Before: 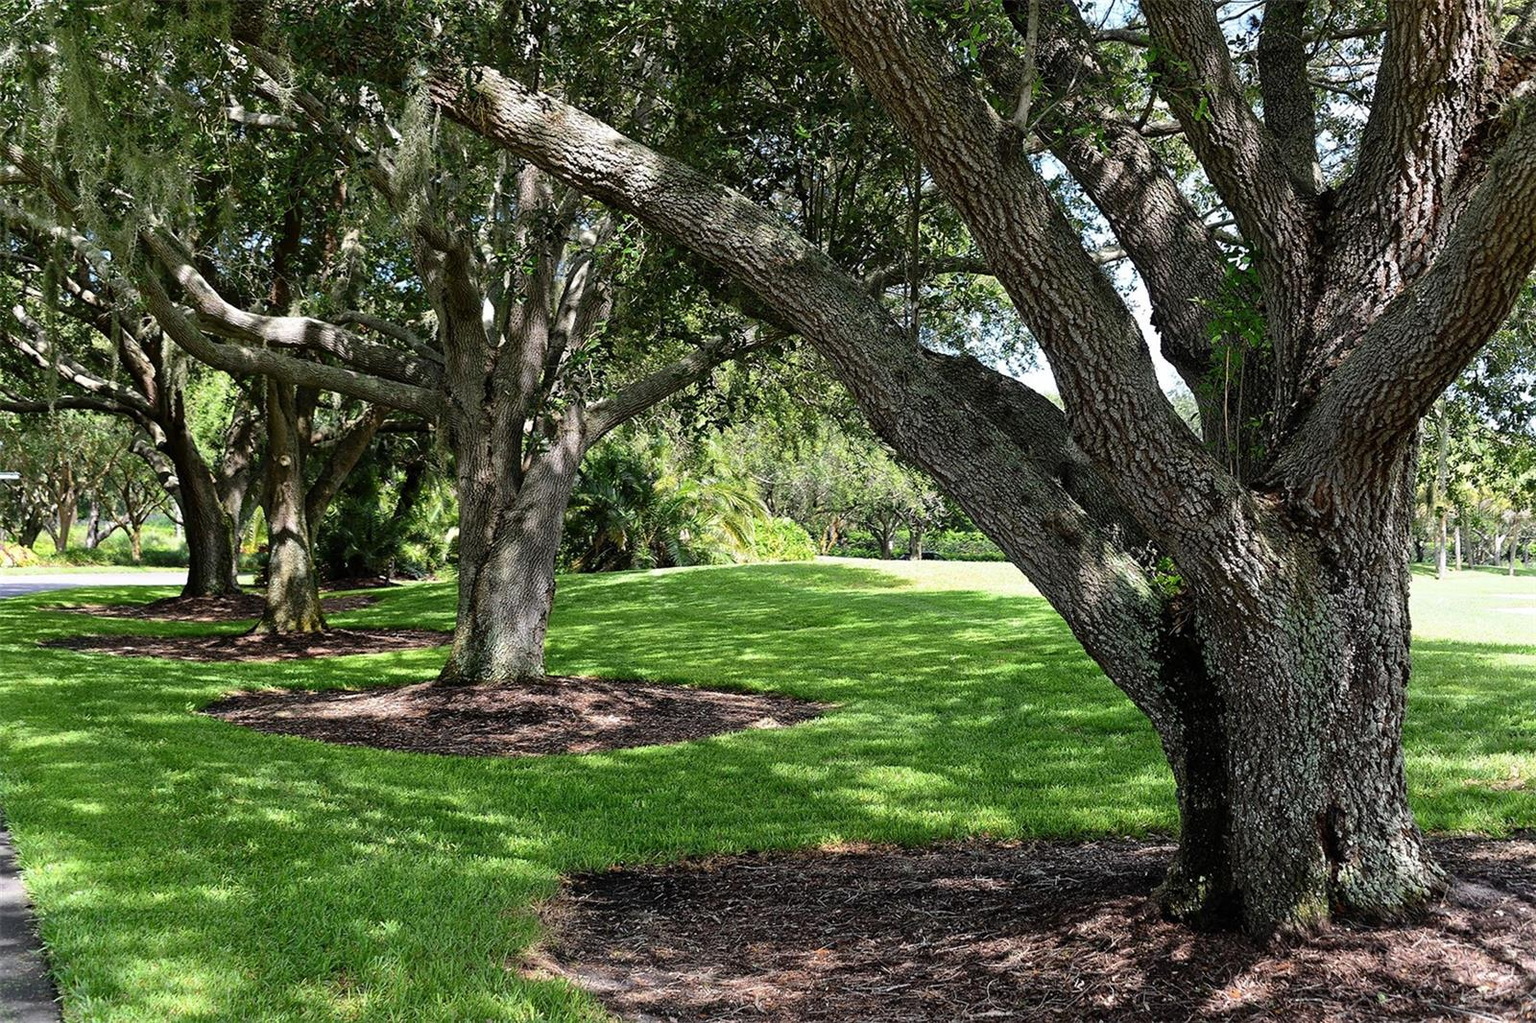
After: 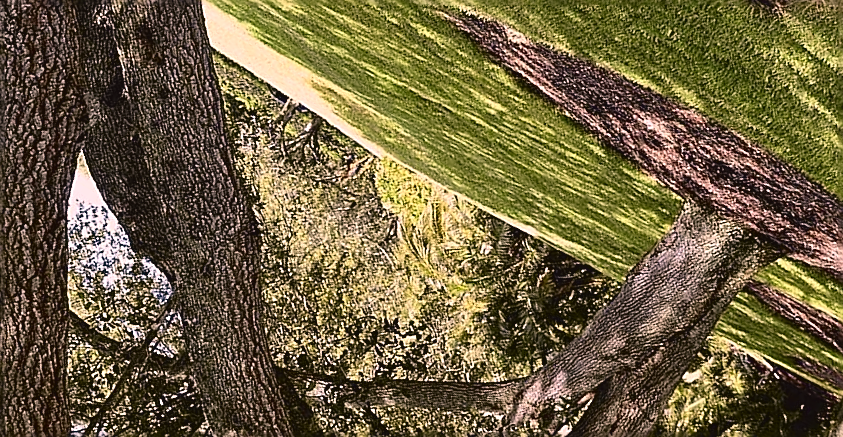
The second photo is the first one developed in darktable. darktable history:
crop and rotate: angle 148.39°, left 9.204%, top 15.583%, right 4.444%, bottom 17.128%
tone curve: curves: ch0 [(0, 0.036) (0.119, 0.115) (0.461, 0.479) (0.715, 0.767) (0.817, 0.865) (1, 0.998)]; ch1 [(0, 0) (0.377, 0.416) (0.44, 0.478) (0.487, 0.498) (0.514, 0.525) (0.538, 0.552) (0.67, 0.688) (1, 1)]; ch2 [(0, 0) (0.38, 0.405) (0.463, 0.445) (0.492, 0.486) (0.524, 0.541) (0.578, 0.59) (0.653, 0.658) (1, 1)], color space Lab, independent channels, preserve colors none
exposure: exposure -0.244 EV, compensate exposure bias true, compensate highlight preservation false
tone equalizer: on, module defaults
sharpen: radius 1.651, amount 1.308
color correction: highlights a* 14.51, highlights b* 4.78
color zones: curves: ch1 [(0, 0.469) (0.01, 0.469) (0.12, 0.446) (0.248, 0.469) (0.5, 0.5) (0.748, 0.5) (0.99, 0.469) (1, 0.469)]
